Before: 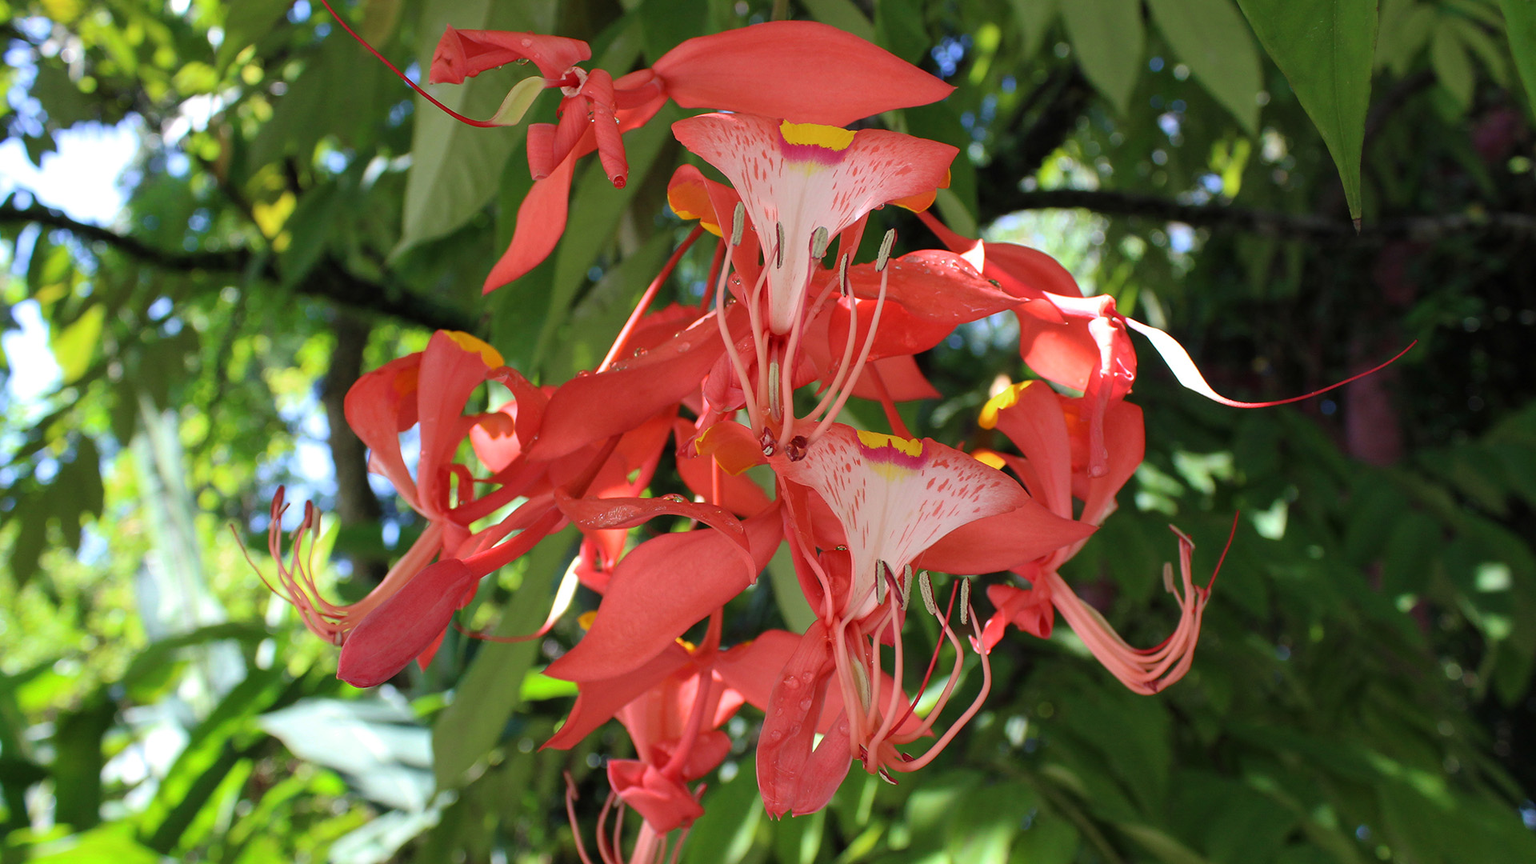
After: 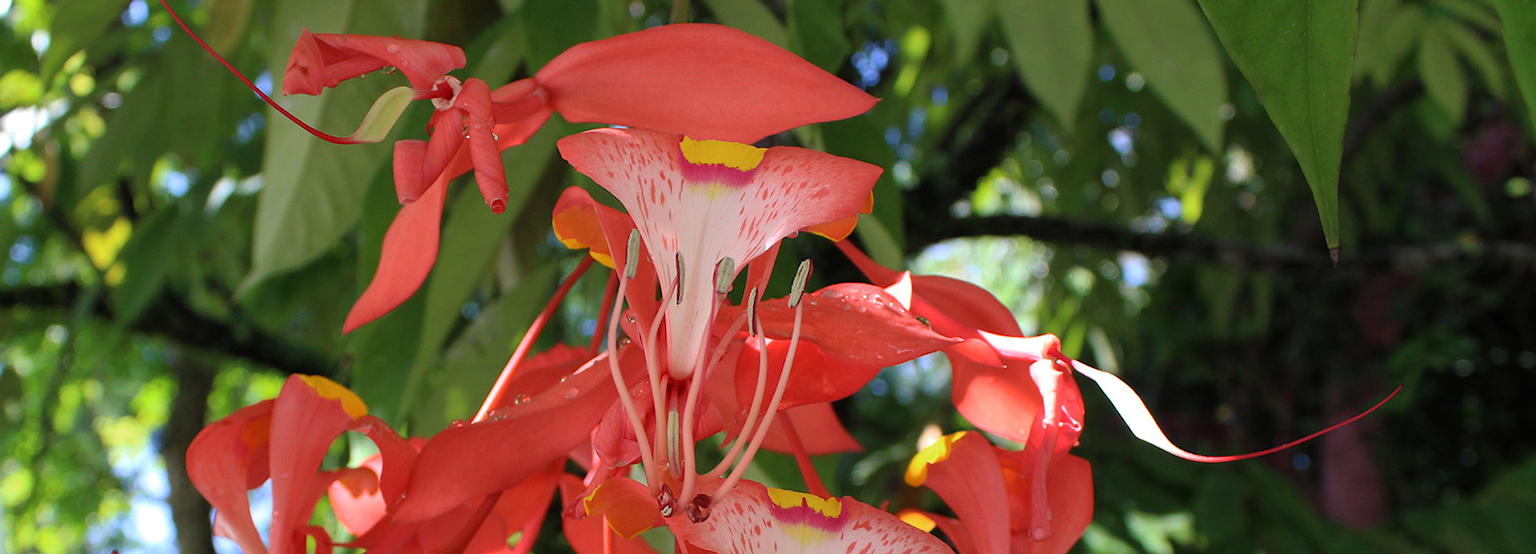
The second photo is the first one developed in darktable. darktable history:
crop and rotate: left 11.769%, bottom 43.244%
